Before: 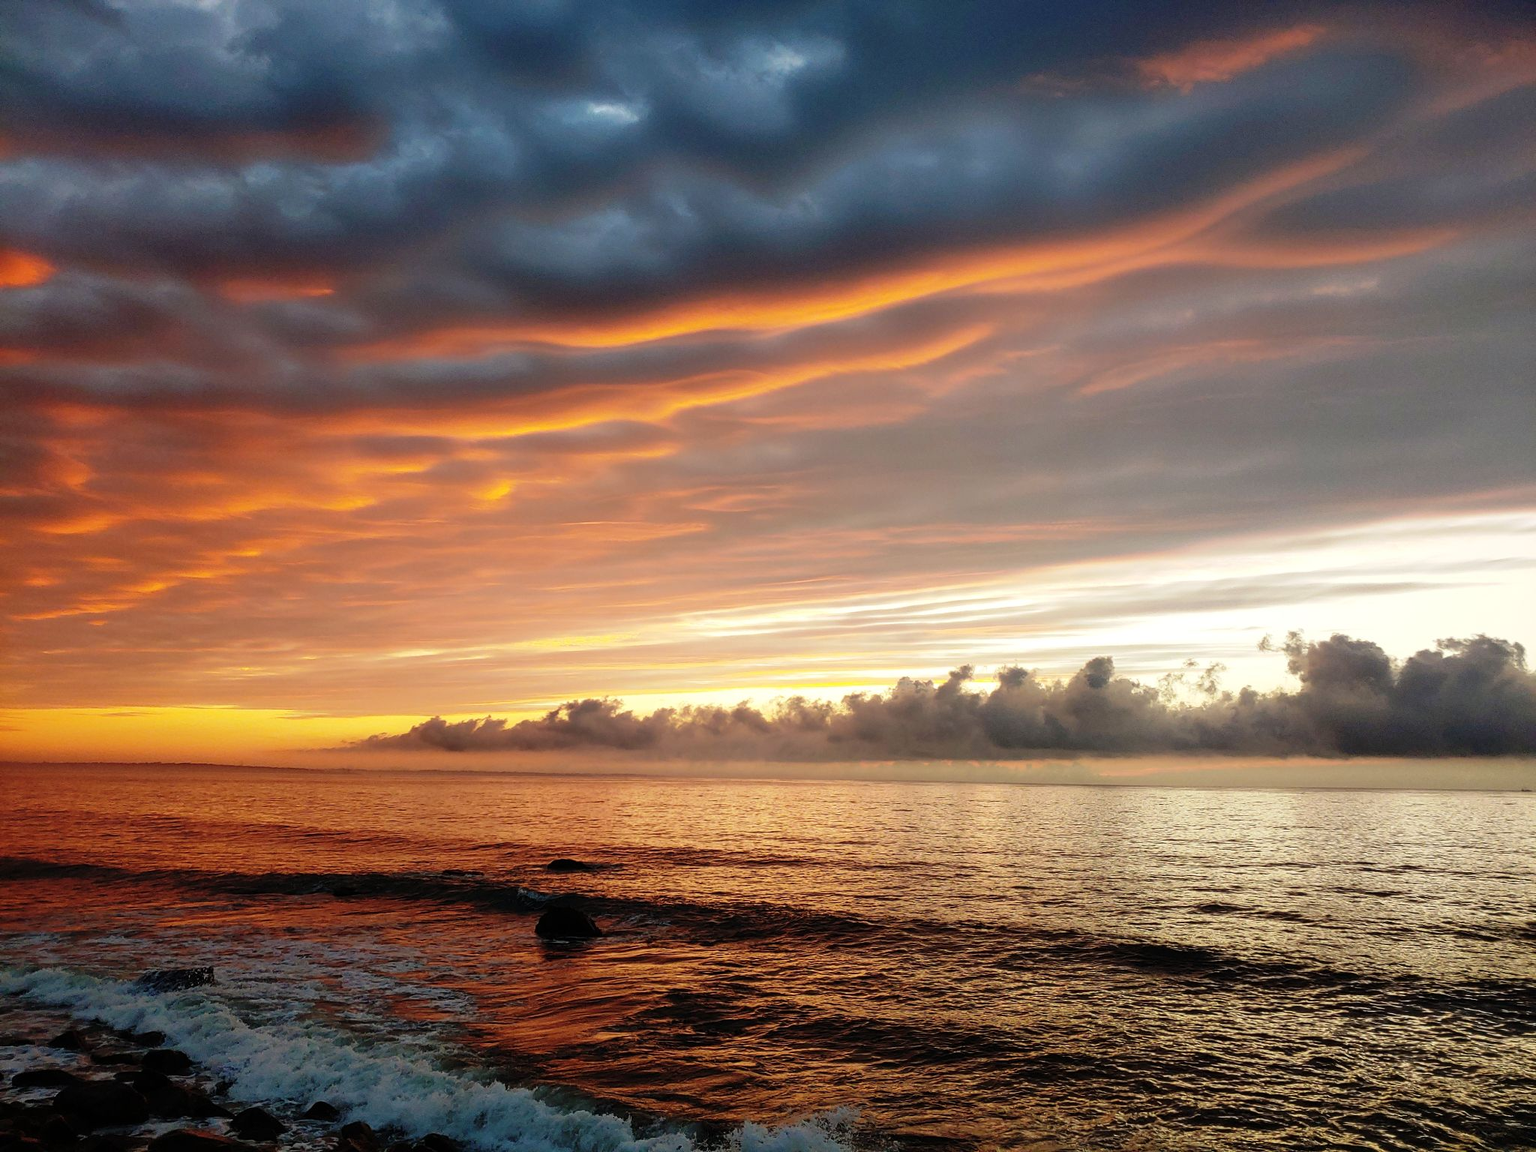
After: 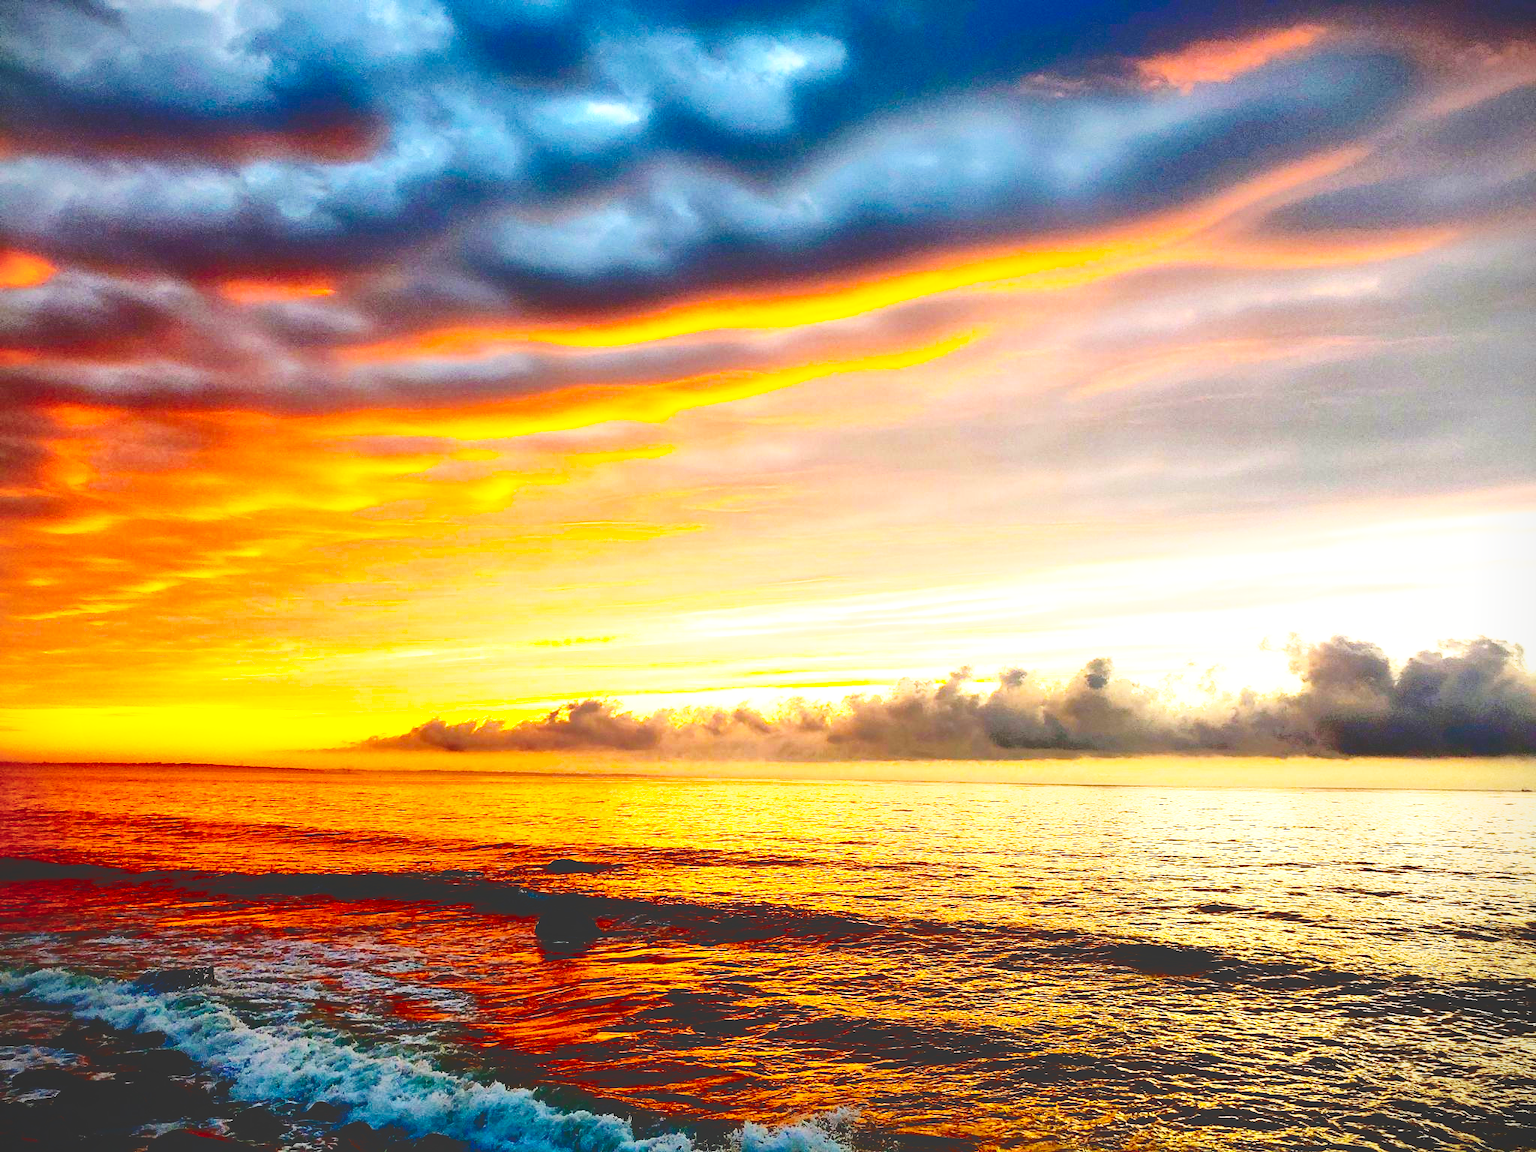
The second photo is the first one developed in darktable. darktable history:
vignetting: fall-off start 91.54%, unbound false
color balance rgb: linear chroma grading › global chroma 15.503%, perceptual saturation grading › global saturation 19.631%, global vibrance 5.453%
shadows and highlights: on, module defaults
tone equalizer: mask exposure compensation -0.502 EV
tone curve: curves: ch0 [(0, 0) (0.003, 0.156) (0.011, 0.156) (0.025, 0.161) (0.044, 0.161) (0.069, 0.161) (0.1, 0.166) (0.136, 0.168) (0.177, 0.179) (0.224, 0.202) (0.277, 0.241) (0.335, 0.296) (0.399, 0.378) (0.468, 0.484) (0.543, 0.604) (0.623, 0.728) (0.709, 0.822) (0.801, 0.918) (0.898, 0.98) (1, 1)], color space Lab, independent channels, preserve colors none
base curve: curves: ch0 [(0, 0.003) (0.001, 0.002) (0.006, 0.004) (0.02, 0.022) (0.048, 0.086) (0.094, 0.234) (0.162, 0.431) (0.258, 0.629) (0.385, 0.8) (0.548, 0.918) (0.751, 0.988) (1, 1)], preserve colors none
